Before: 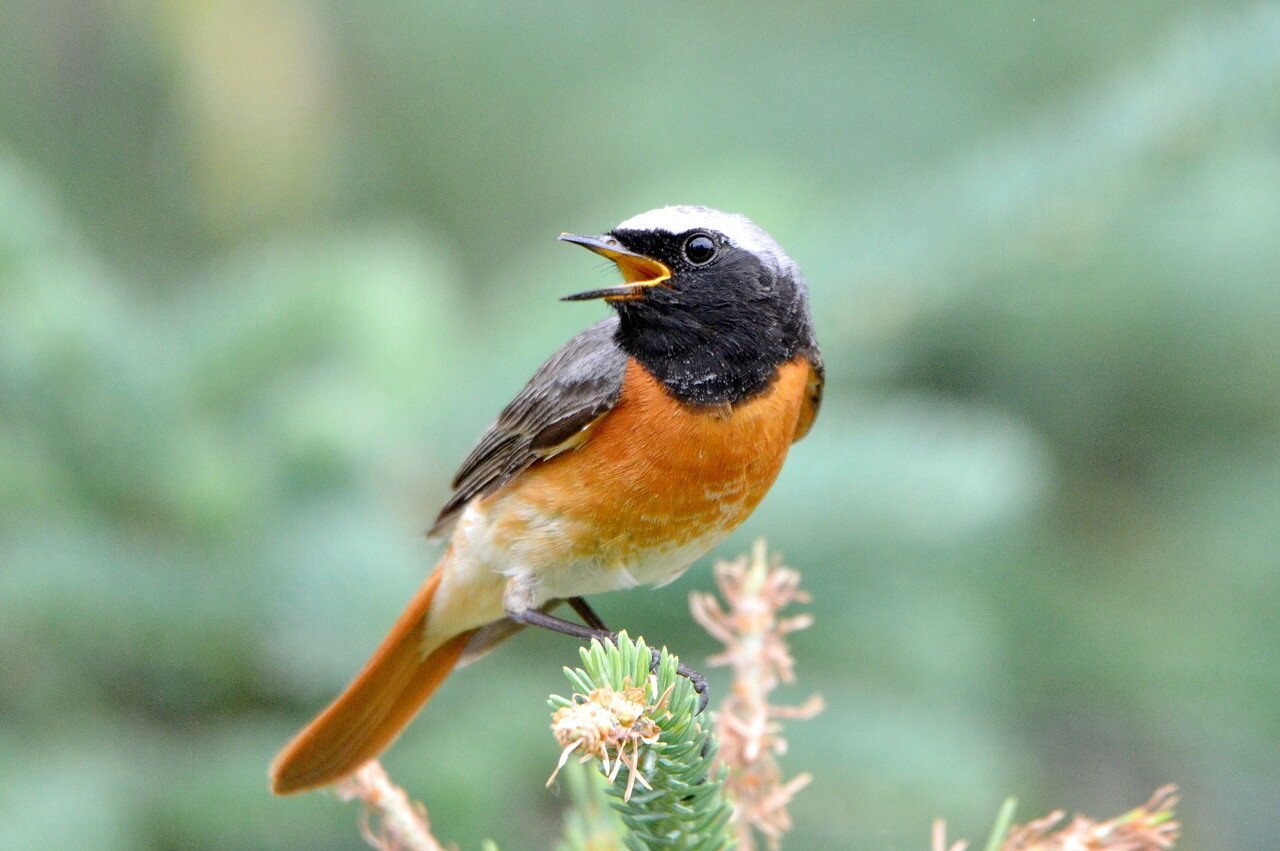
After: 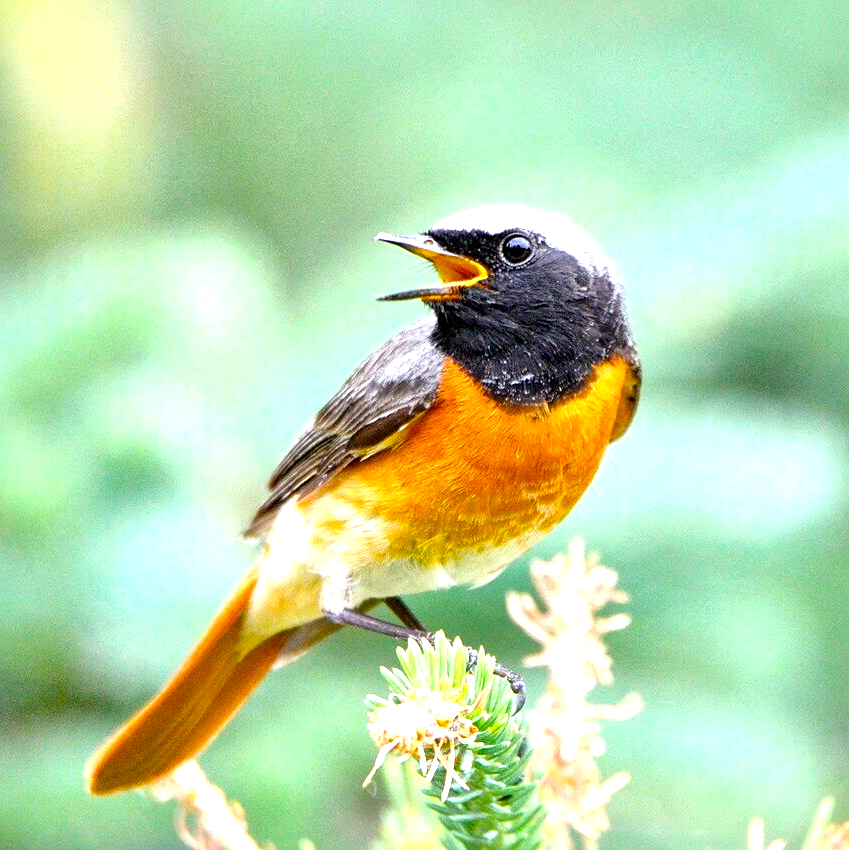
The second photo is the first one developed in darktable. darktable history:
color balance rgb: linear chroma grading › global chroma 14.5%, perceptual saturation grading › global saturation 25.509%, perceptual brilliance grading › global brilliance 2.978%, perceptual brilliance grading › highlights -2.766%, perceptual brilliance grading › shadows 2.832%
exposure: exposure 0.947 EV, compensate exposure bias true, compensate highlight preservation false
sharpen: amount 0.201
crop and rotate: left 14.312%, right 19.318%
local contrast: mode bilateral grid, contrast 25, coarseness 59, detail 151%, midtone range 0.2
